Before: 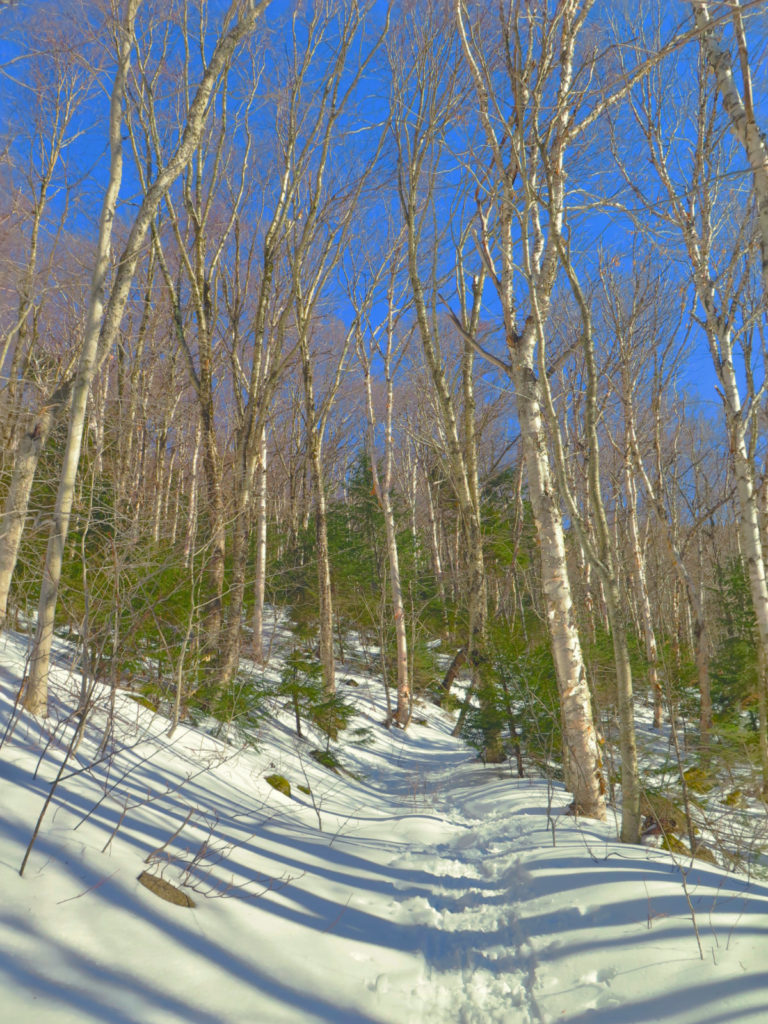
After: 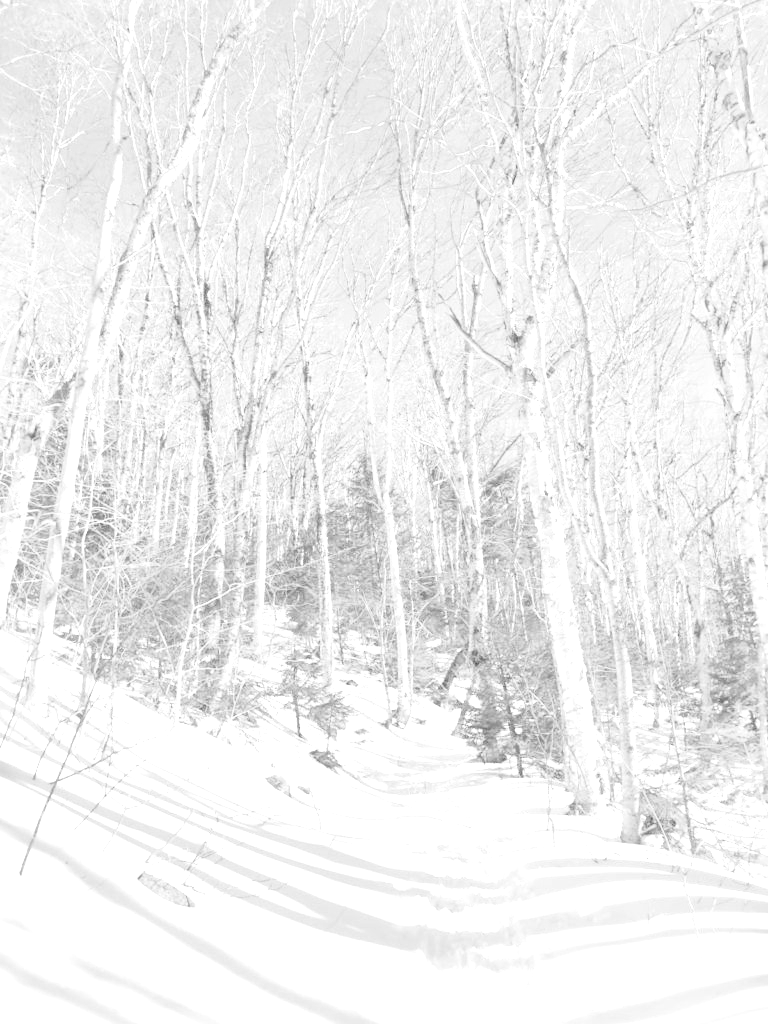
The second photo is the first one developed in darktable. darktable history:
exposure: black level correction 0, exposure 2.138 EV, compensate exposure bias true, compensate highlight preservation false
tone equalizer: on, module defaults
contrast brightness saturation: contrast 0.2, brightness 0.16, saturation 0.22
monochrome: on, module defaults
